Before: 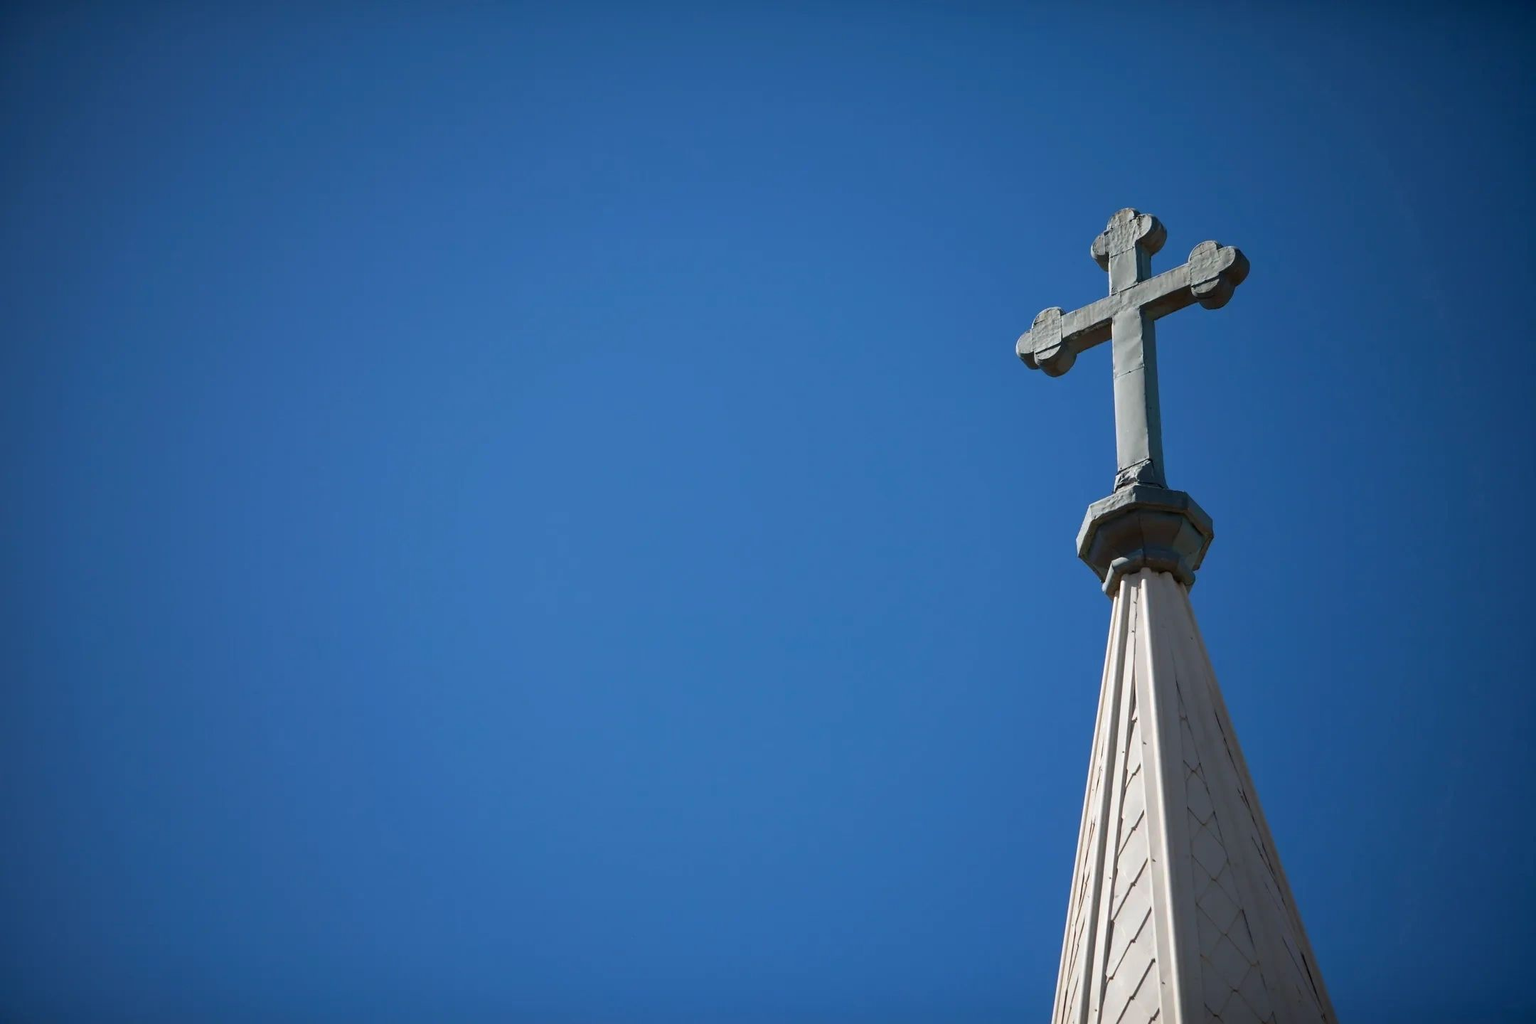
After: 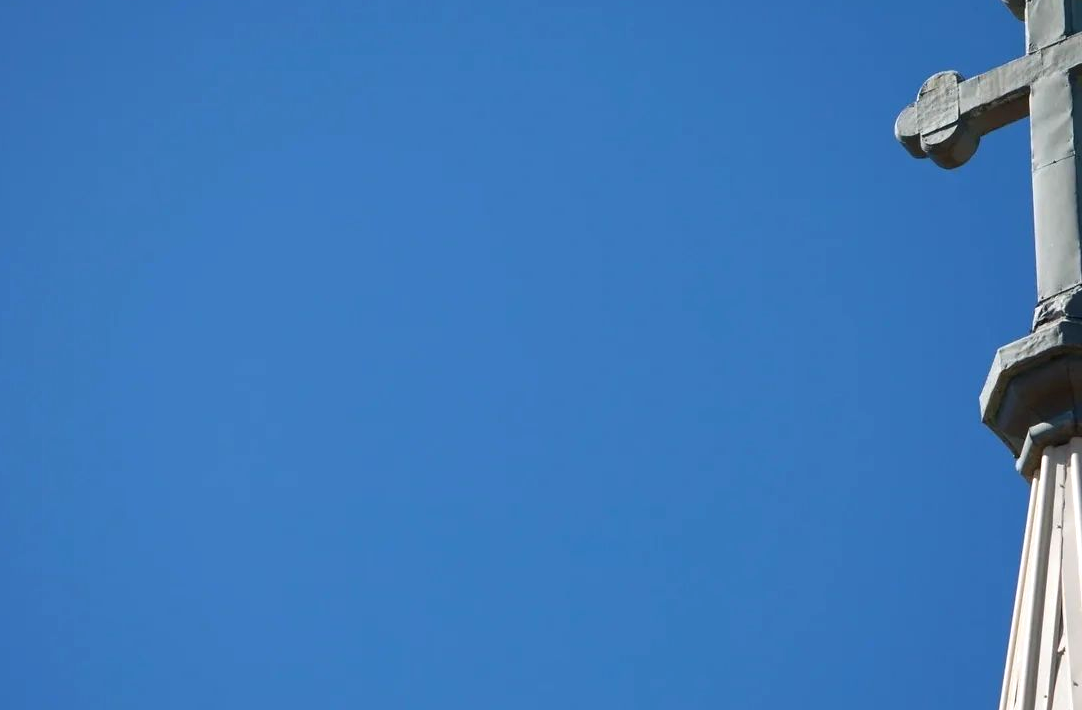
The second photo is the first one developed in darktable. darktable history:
crop: left 24.741%, top 25.103%, right 25.125%, bottom 25.568%
exposure: exposure 0.201 EV, compensate highlight preservation false
